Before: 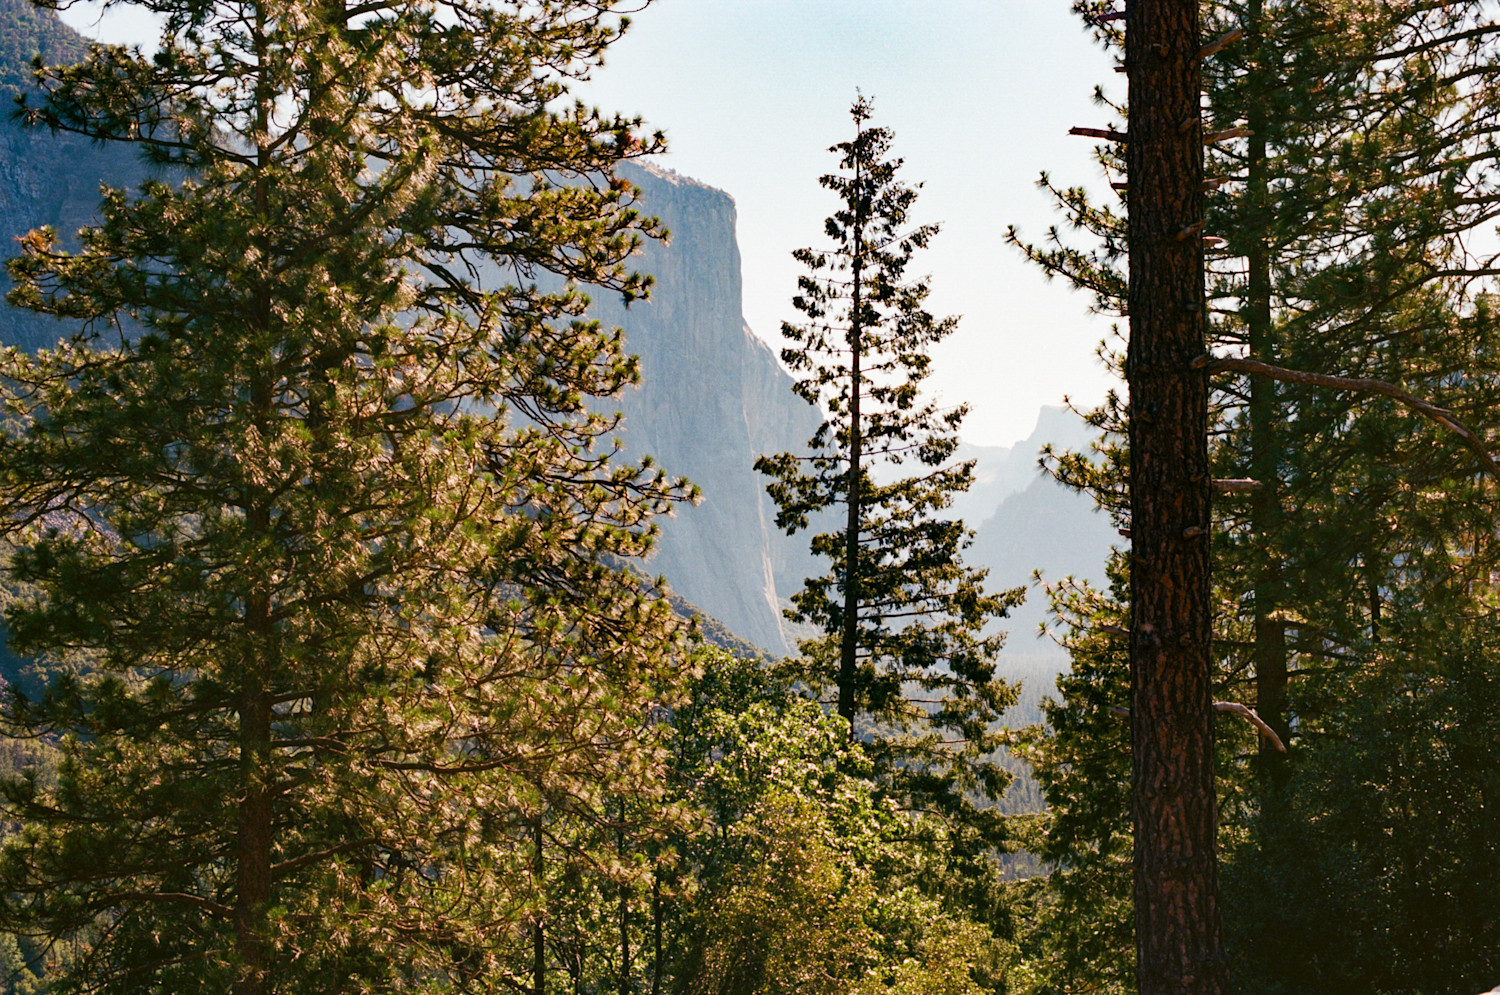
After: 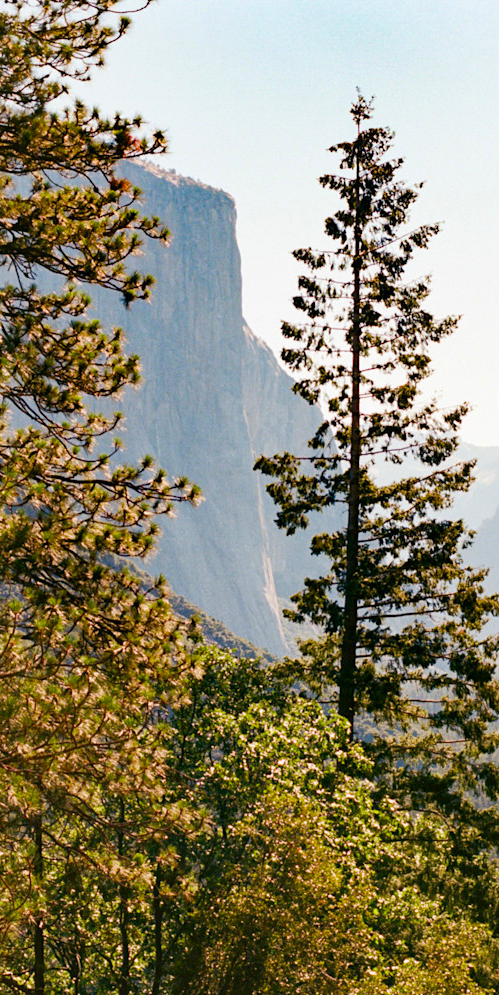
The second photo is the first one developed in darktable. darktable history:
contrast brightness saturation: saturation 0.18
crop: left 33.36%, right 33.36%
